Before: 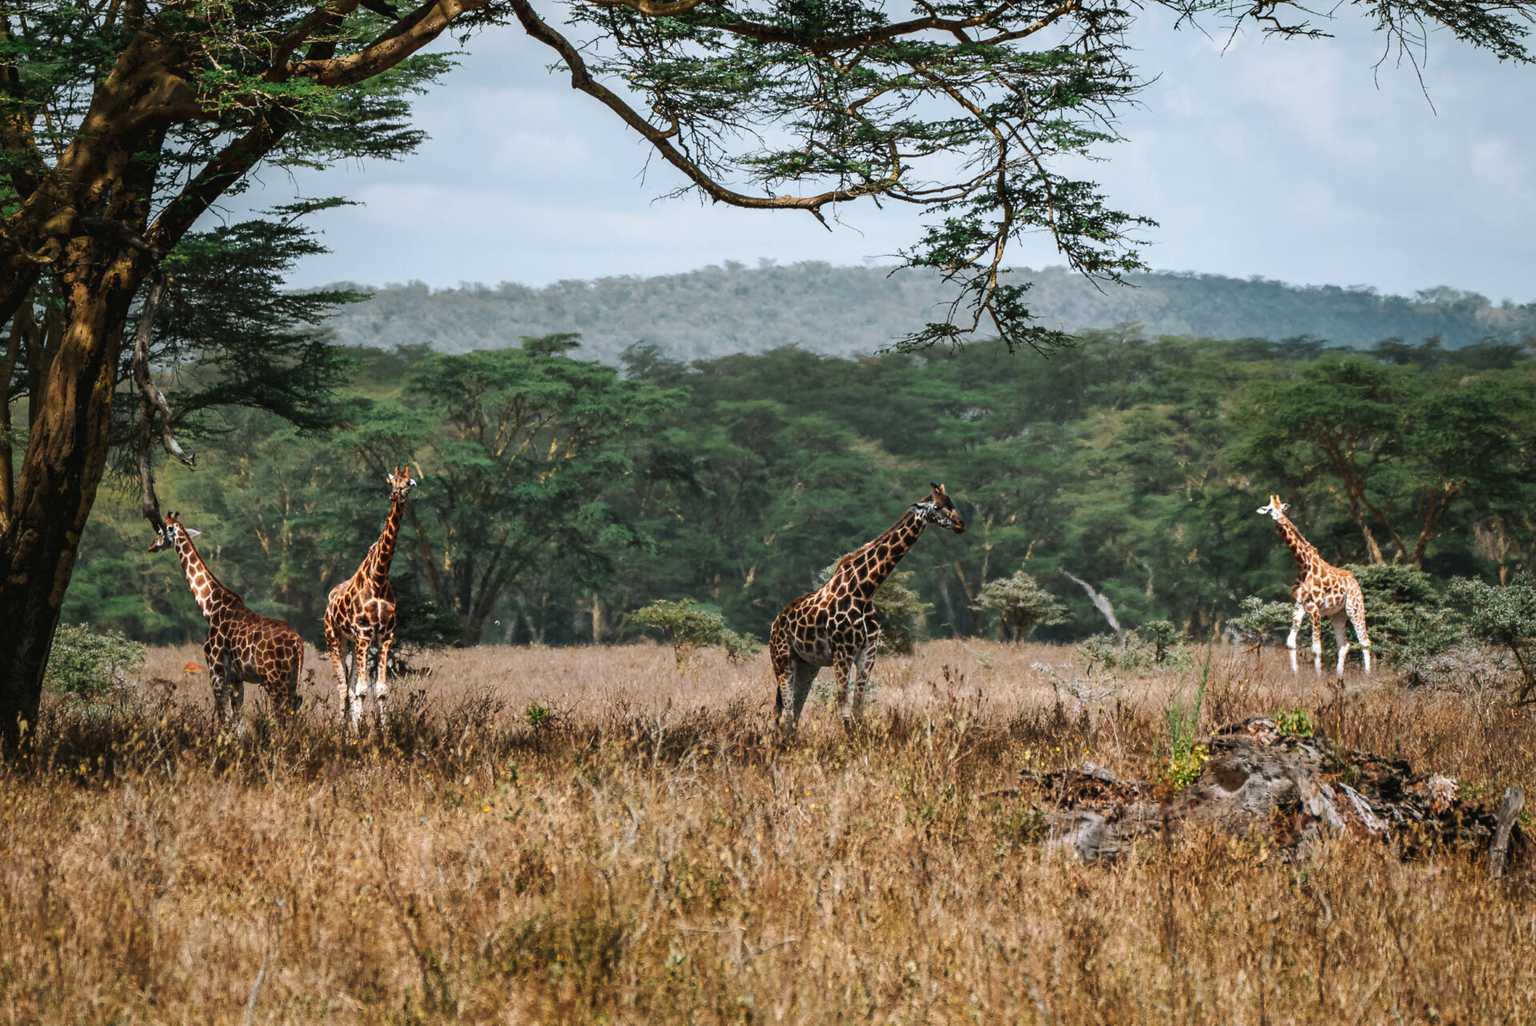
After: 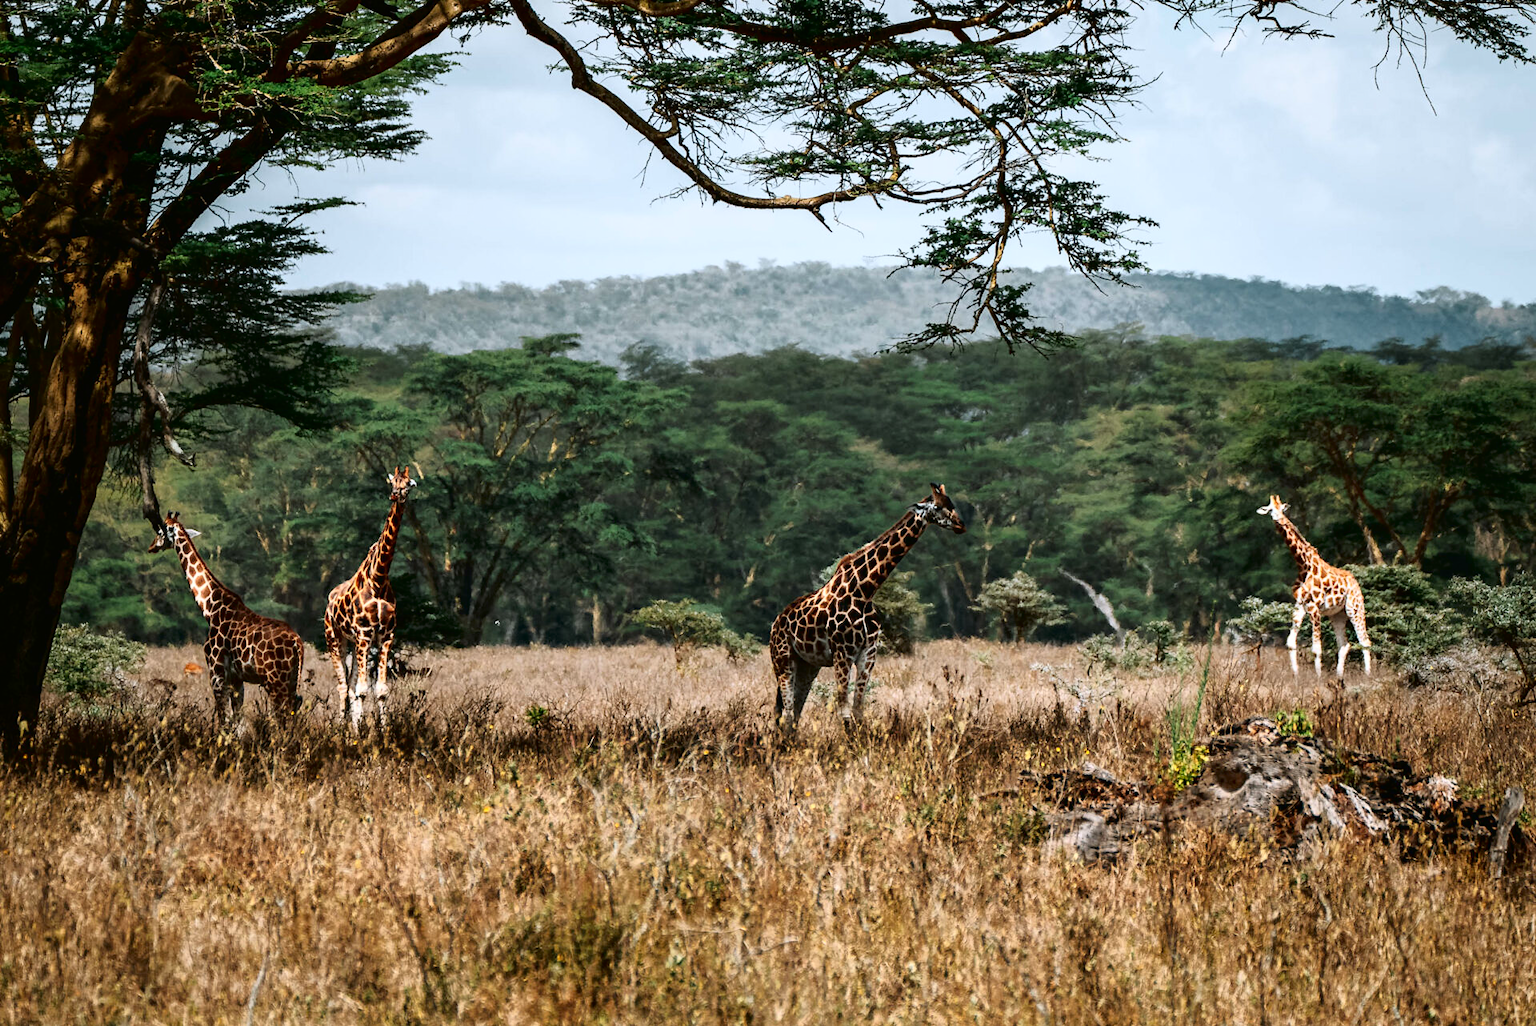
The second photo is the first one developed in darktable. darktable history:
contrast brightness saturation: contrast 0.145, brightness -0.013, saturation 0.097
tone curve: curves: ch0 [(0, 0) (0.003, 0.005) (0.011, 0.008) (0.025, 0.014) (0.044, 0.021) (0.069, 0.027) (0.1, 0.041) (0.136, 0.083) (0.177, 0.138) (0.224, 0.197) (0.277, 0.259) (0.335, 0.331) (0.399, 0.399) (0.468, 0.476) (0.543, 0.547) (0.623, 0.635) (0.709, 0.753) (0.801, 0.847) (0.898, 0.94) (1, 1)], color space Lab, independent channels, preserve colors none
